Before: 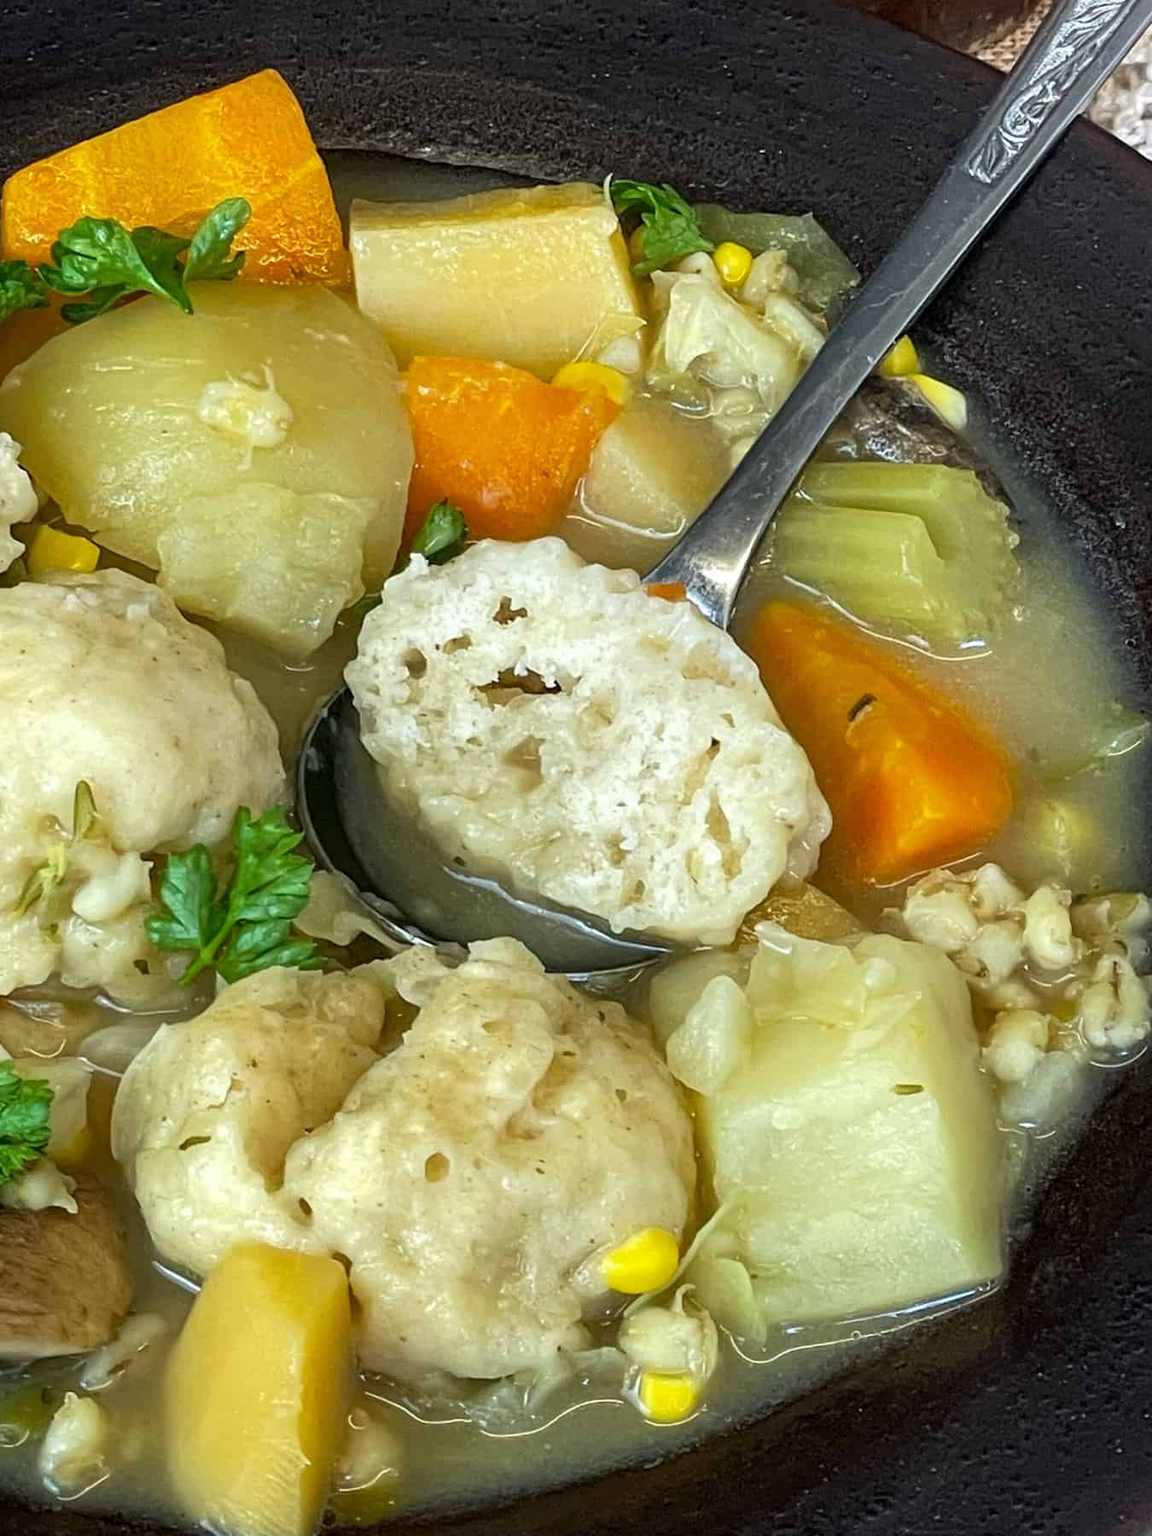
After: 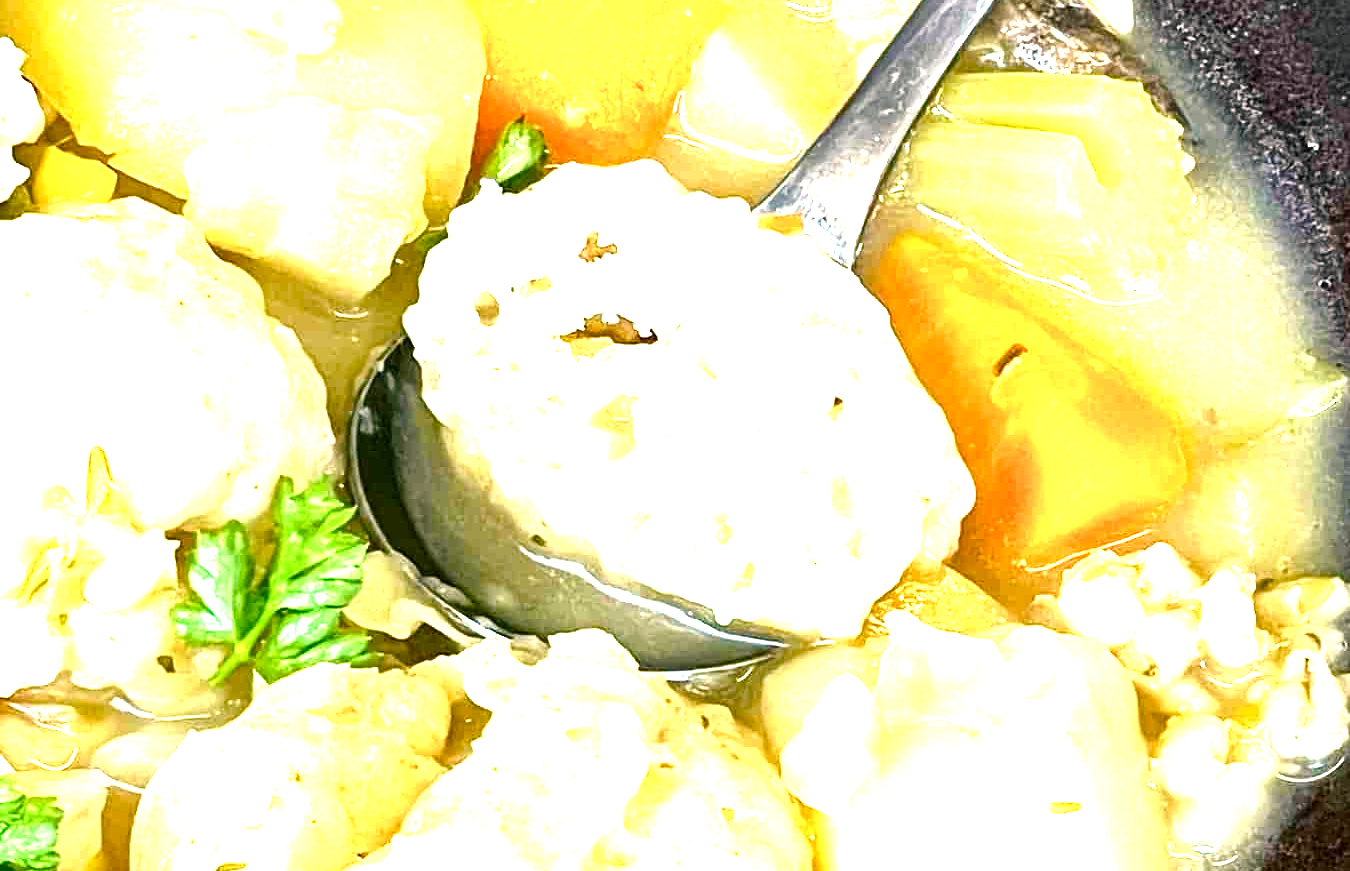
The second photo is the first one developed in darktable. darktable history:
exposure: exposure 2 EV, compensate highlight preservation false
color balance rgb: shadows lift › chroma 1%, shadows lift › hue 217.2°, power › hue 310.8°, highlights gain › chroma 2%, highlights gain › hue 44.4°, global offset › luminance 0.25%, global offset › hue 171.6°, perceptual saturation grading › global saturation 14.09%, perceptual saturation grading › highlights -30%, perceptual saturation grading › shadows 50.67%, global vibrance 25%, contrast 20%
crop and rotate: top 26.056%, bottom 25.543%
contrast brightness saturation: contrast 0.04, saturation 0.07
